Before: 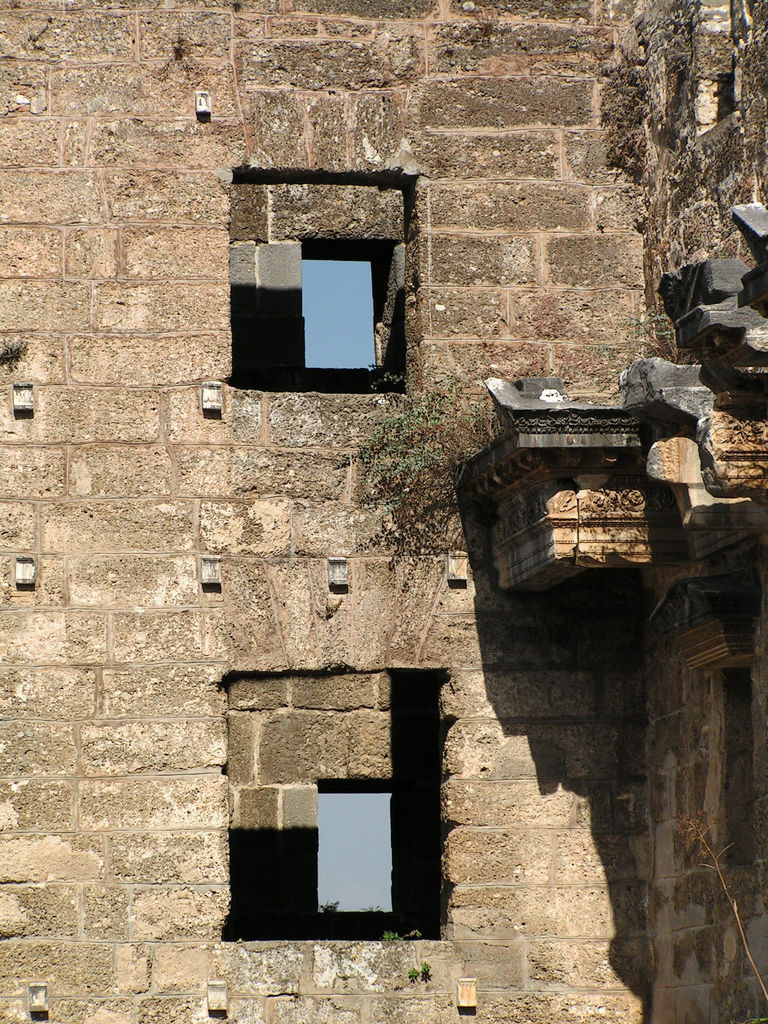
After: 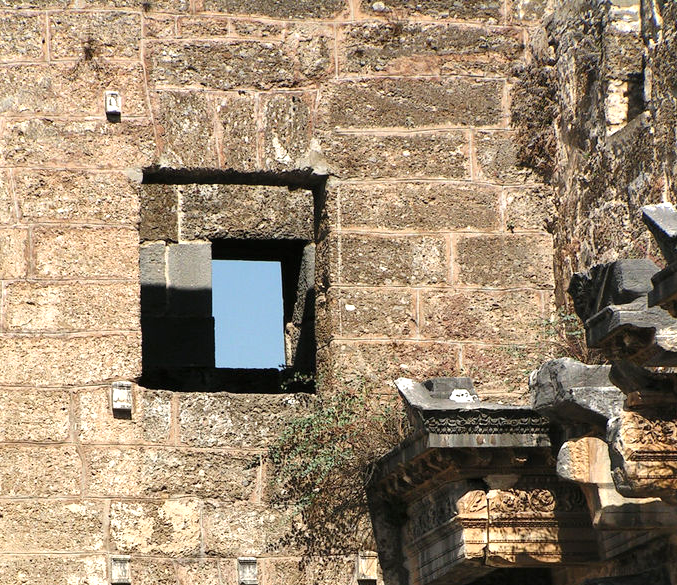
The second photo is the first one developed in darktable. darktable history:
crop and rotate: left 11.812%, bottom 42.776%
exposure: black level correction 0, exposure 0.5 EV, compensate highlight preservation false
